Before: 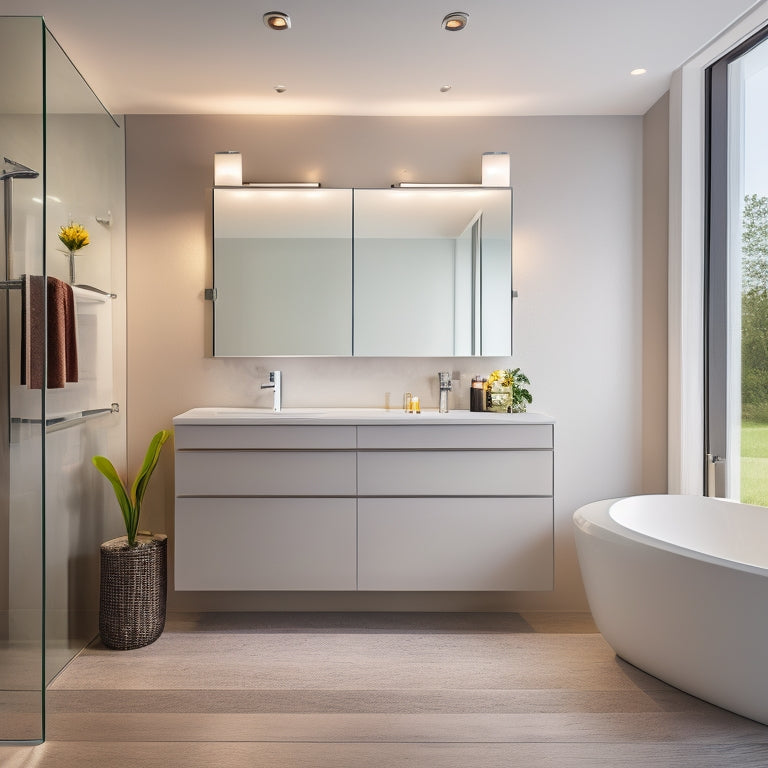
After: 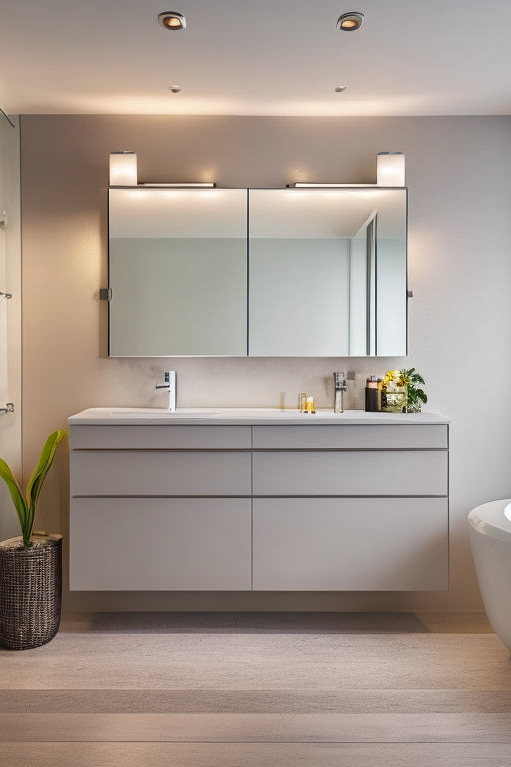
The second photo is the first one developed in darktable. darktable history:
shadows and highlights: shadows 58.39, soften with gaussian
crop and rotate: left 13.758%, right 19.603%
